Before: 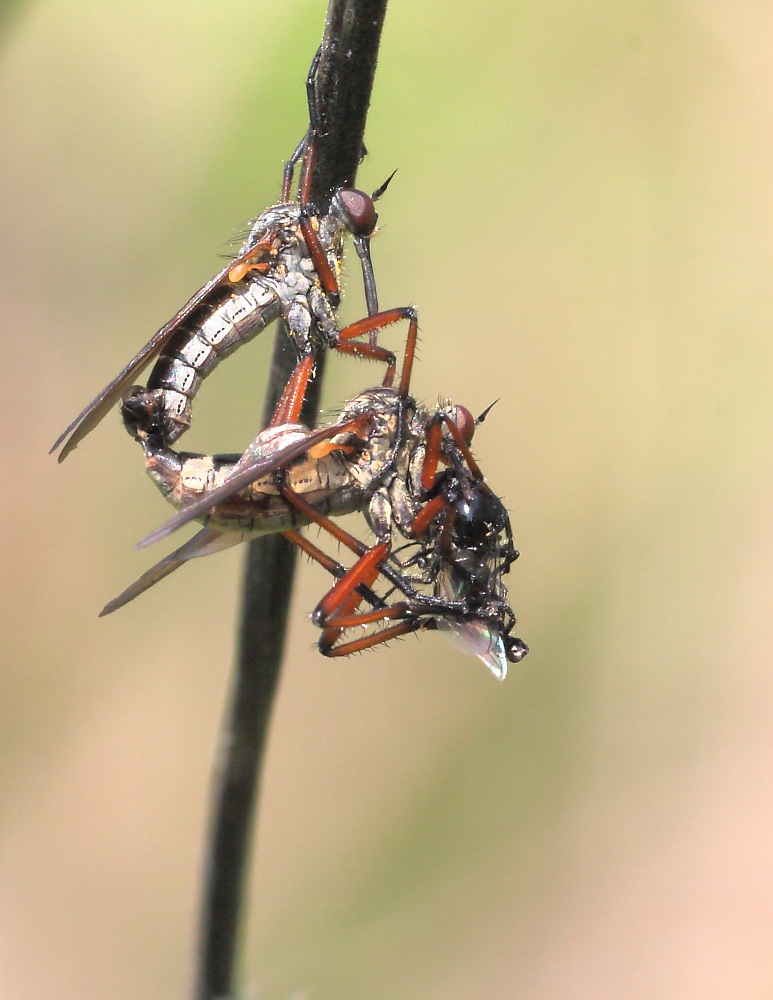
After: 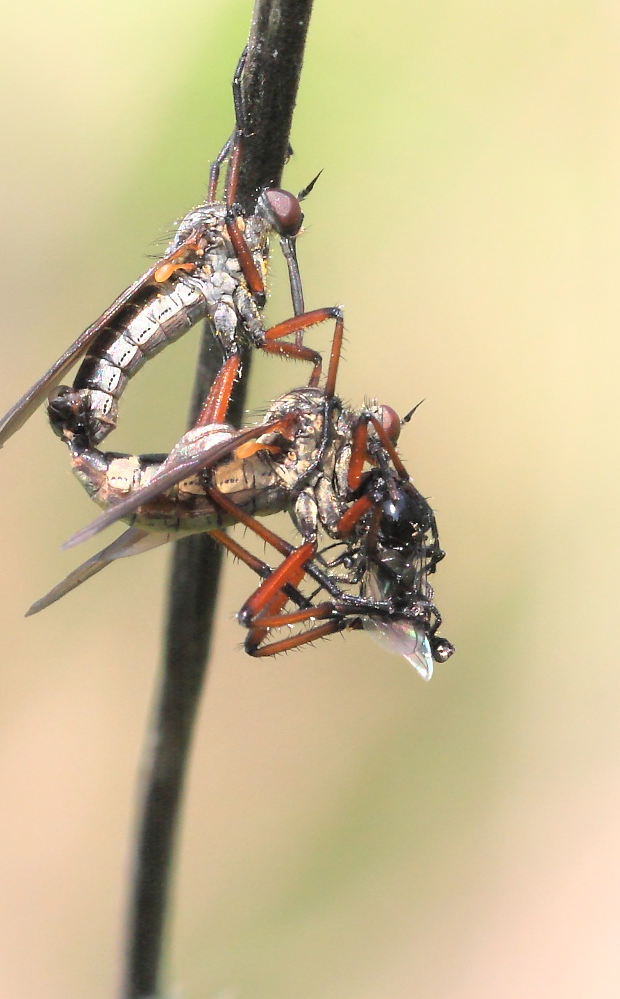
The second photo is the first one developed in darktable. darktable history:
shadows and highlights: shadows -40.15, highlights 62.88, soften with gaussian
crop and rotate: left 9.597%, right 10.195%
